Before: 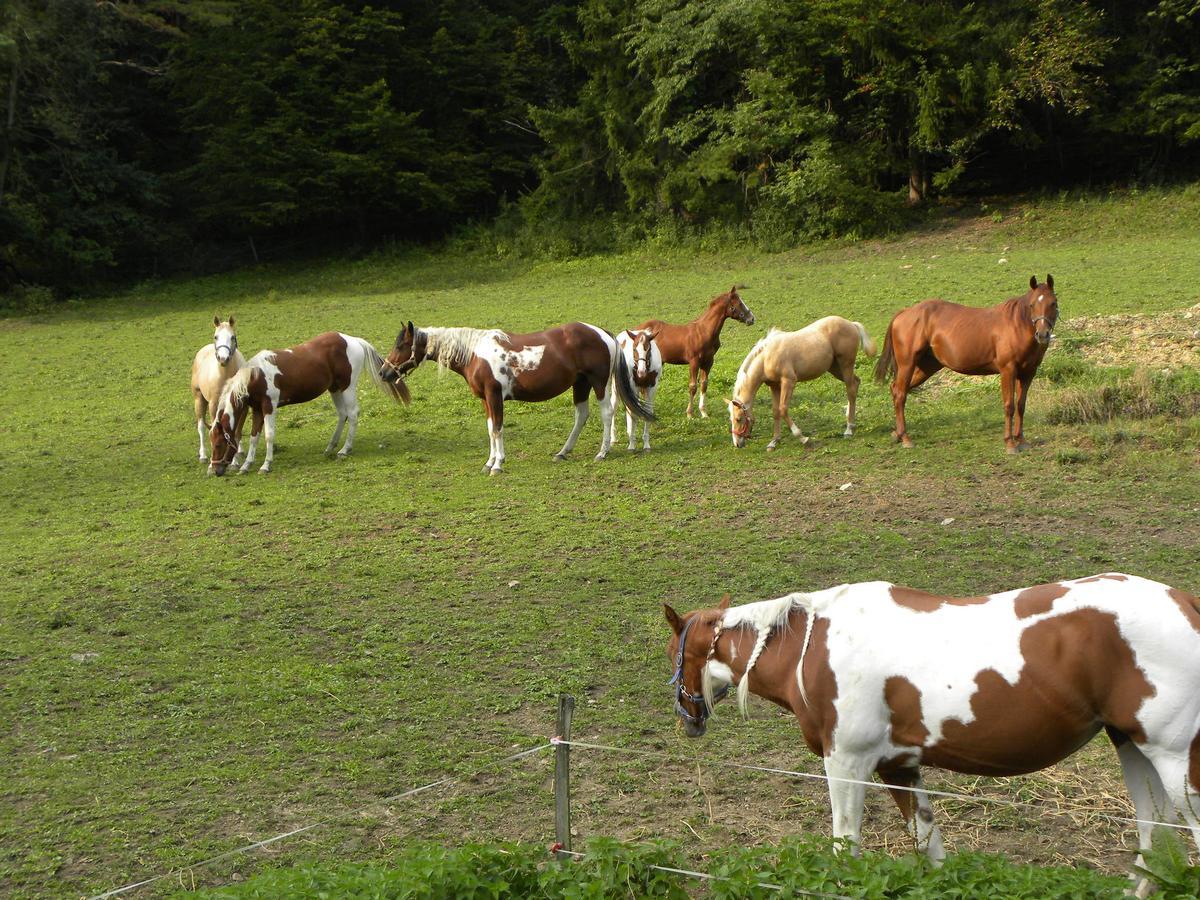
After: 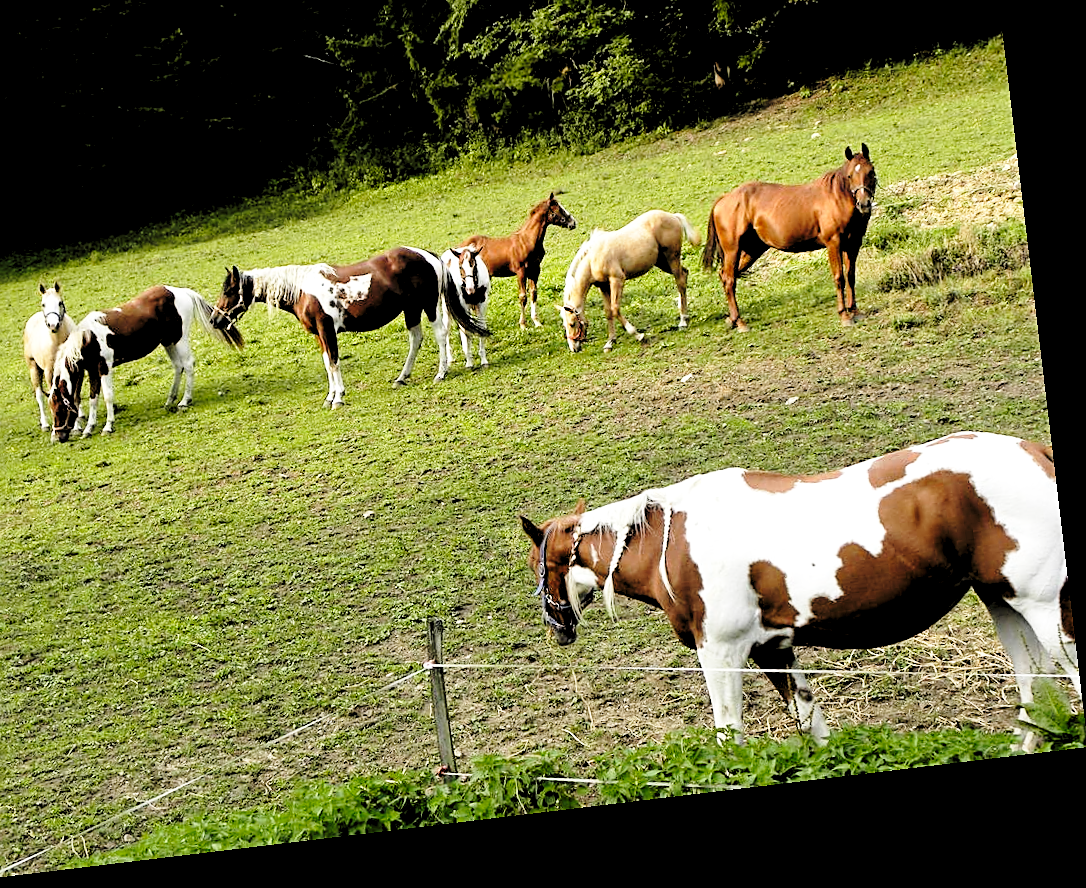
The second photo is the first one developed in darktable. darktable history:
sharpen: on, module defaults
rgb levels: levels [[0.034, 0.472, 0.904], [0, 0.5, 1], [0, 0.5, 1]]
rotate and perspective: rotation -6.83°, automatic cropping off
base curve: curves: ch0 [(0, 0) (0.028, 0.03) (0.121, 0.232) (0.46, 0.748) (0.859, 0.968) (1, 1)], preserve colors none
white balance: emerald 1
crop: left 16.315%, top 14.246%
